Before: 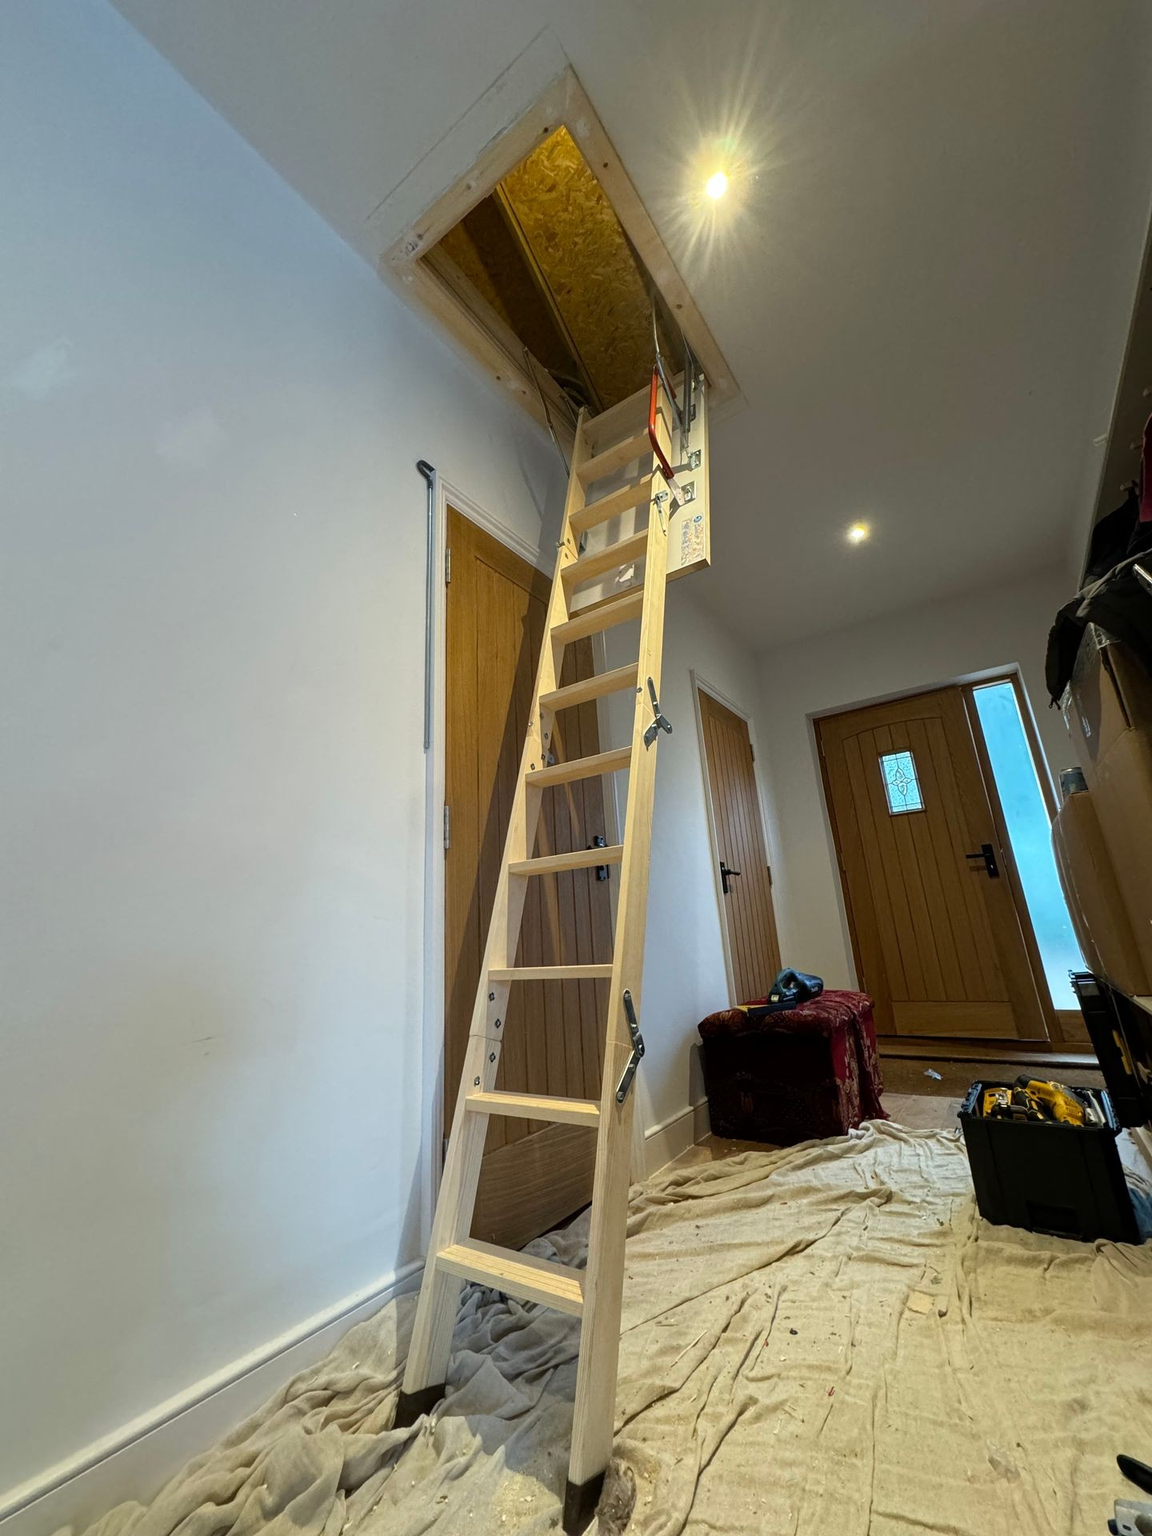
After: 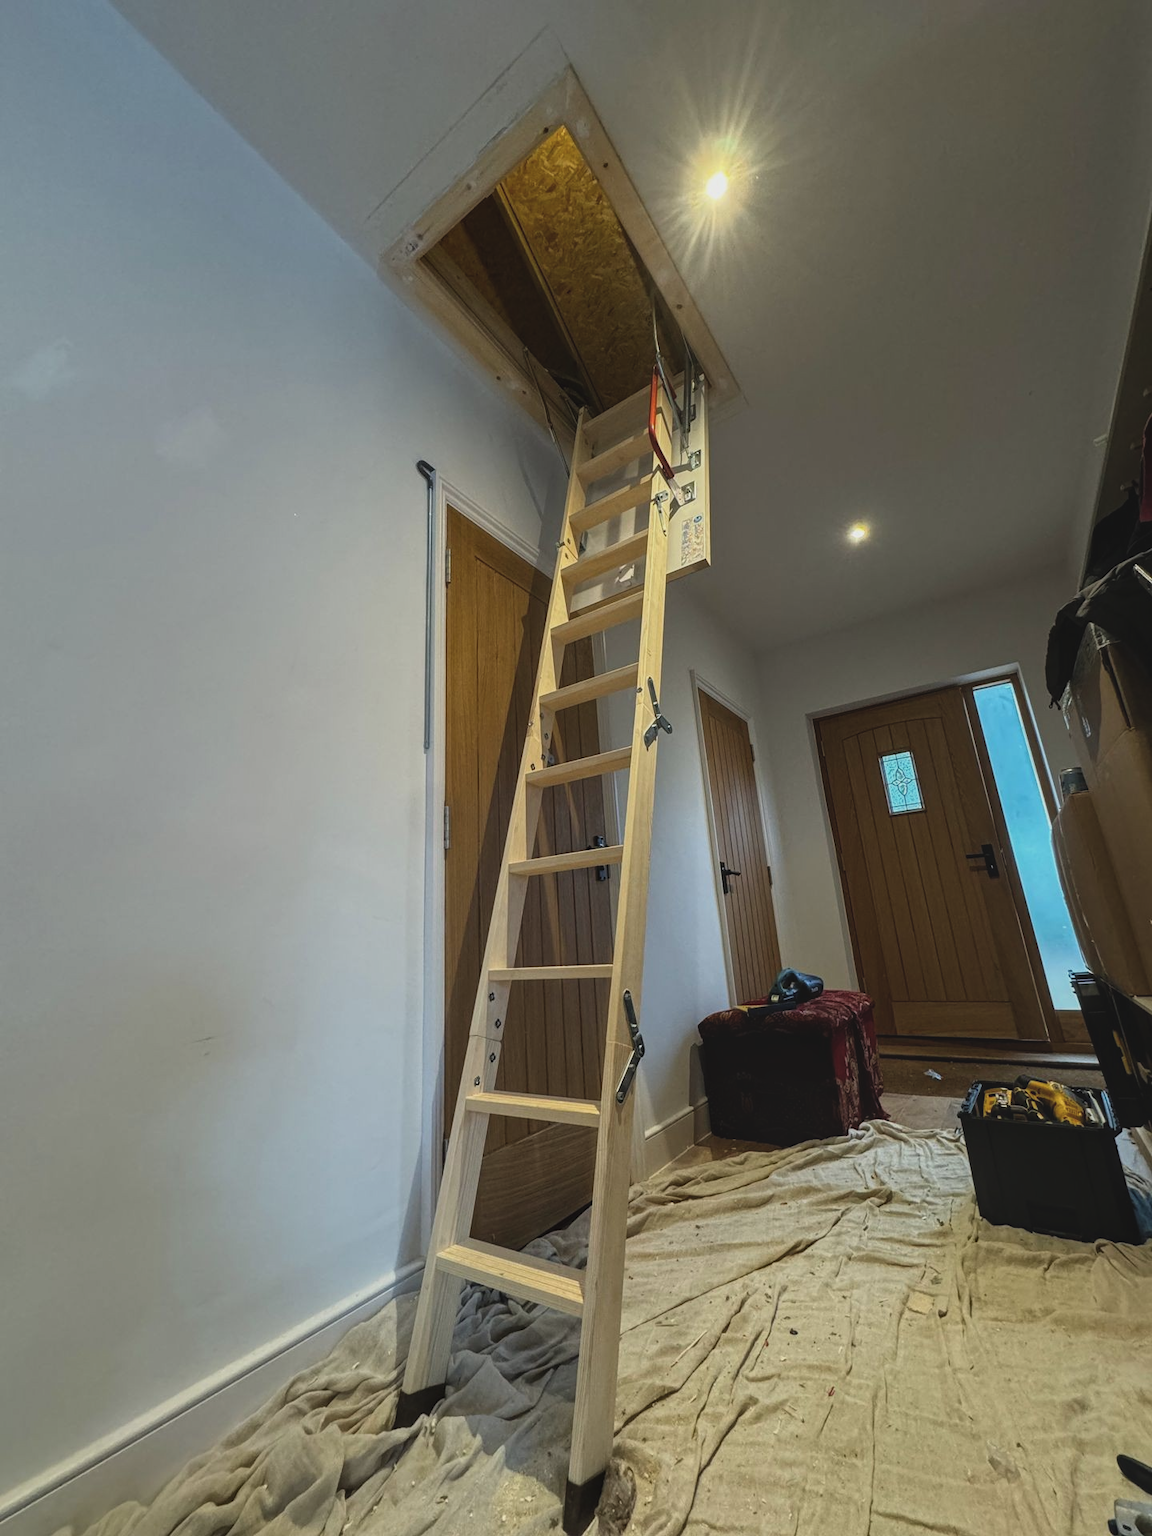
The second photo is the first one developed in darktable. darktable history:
exposure: black level correction -0.015, exposure -0.5 EV, compensate highlight preservation false
local contrast: on, module defaults
